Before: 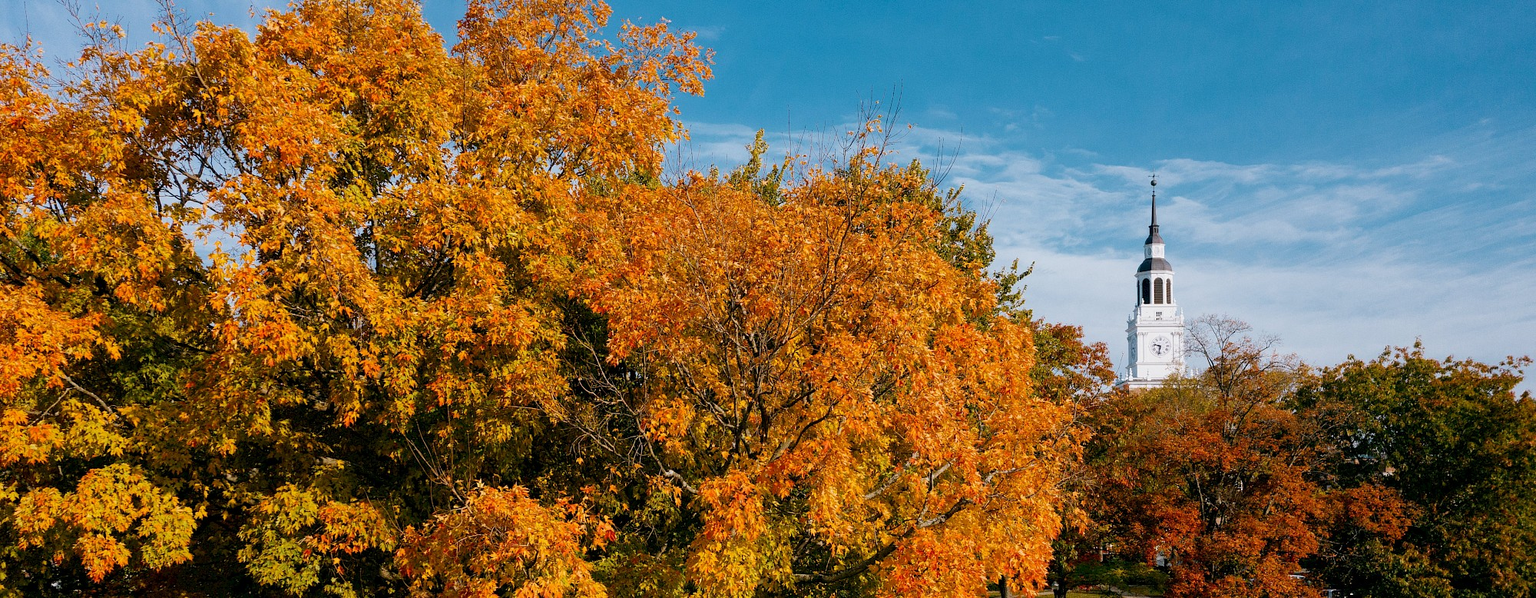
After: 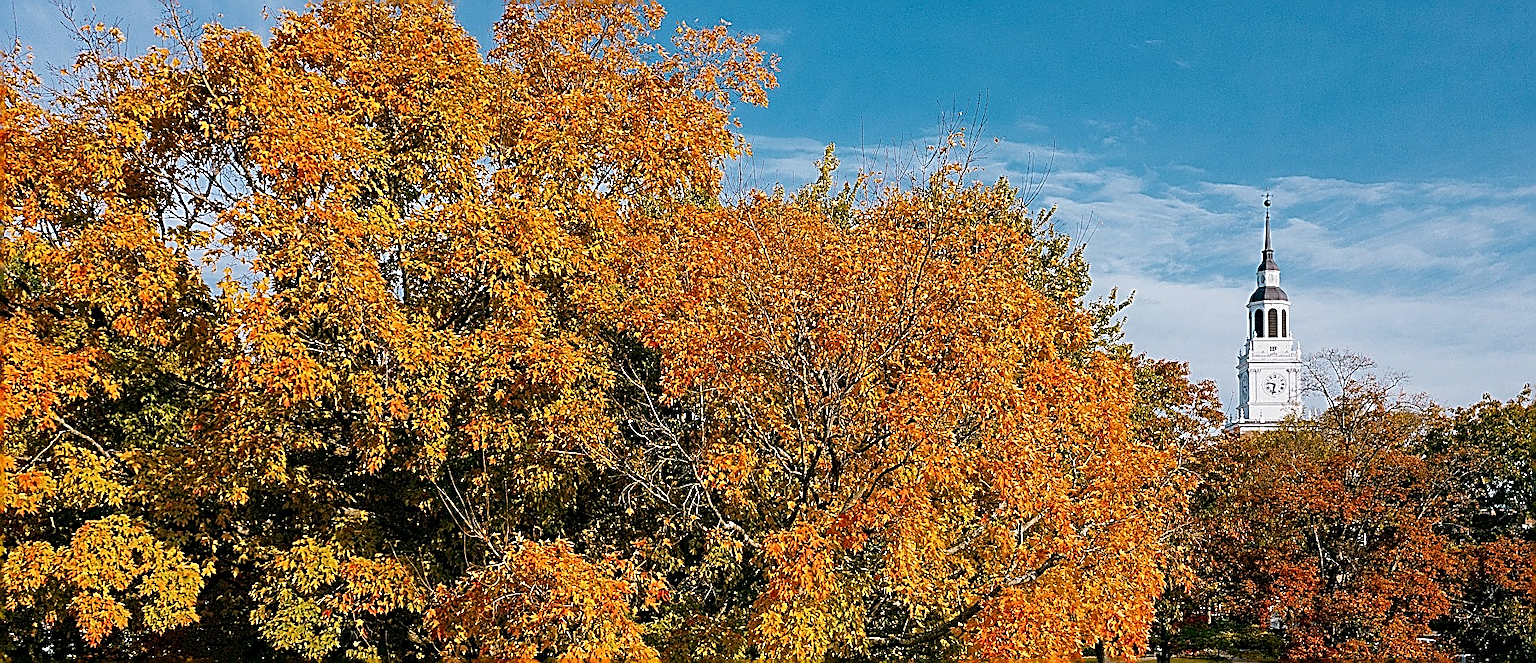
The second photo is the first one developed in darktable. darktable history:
crop and rotate: left 0.882%, right 9.078%
sharpen: amount 1.854
